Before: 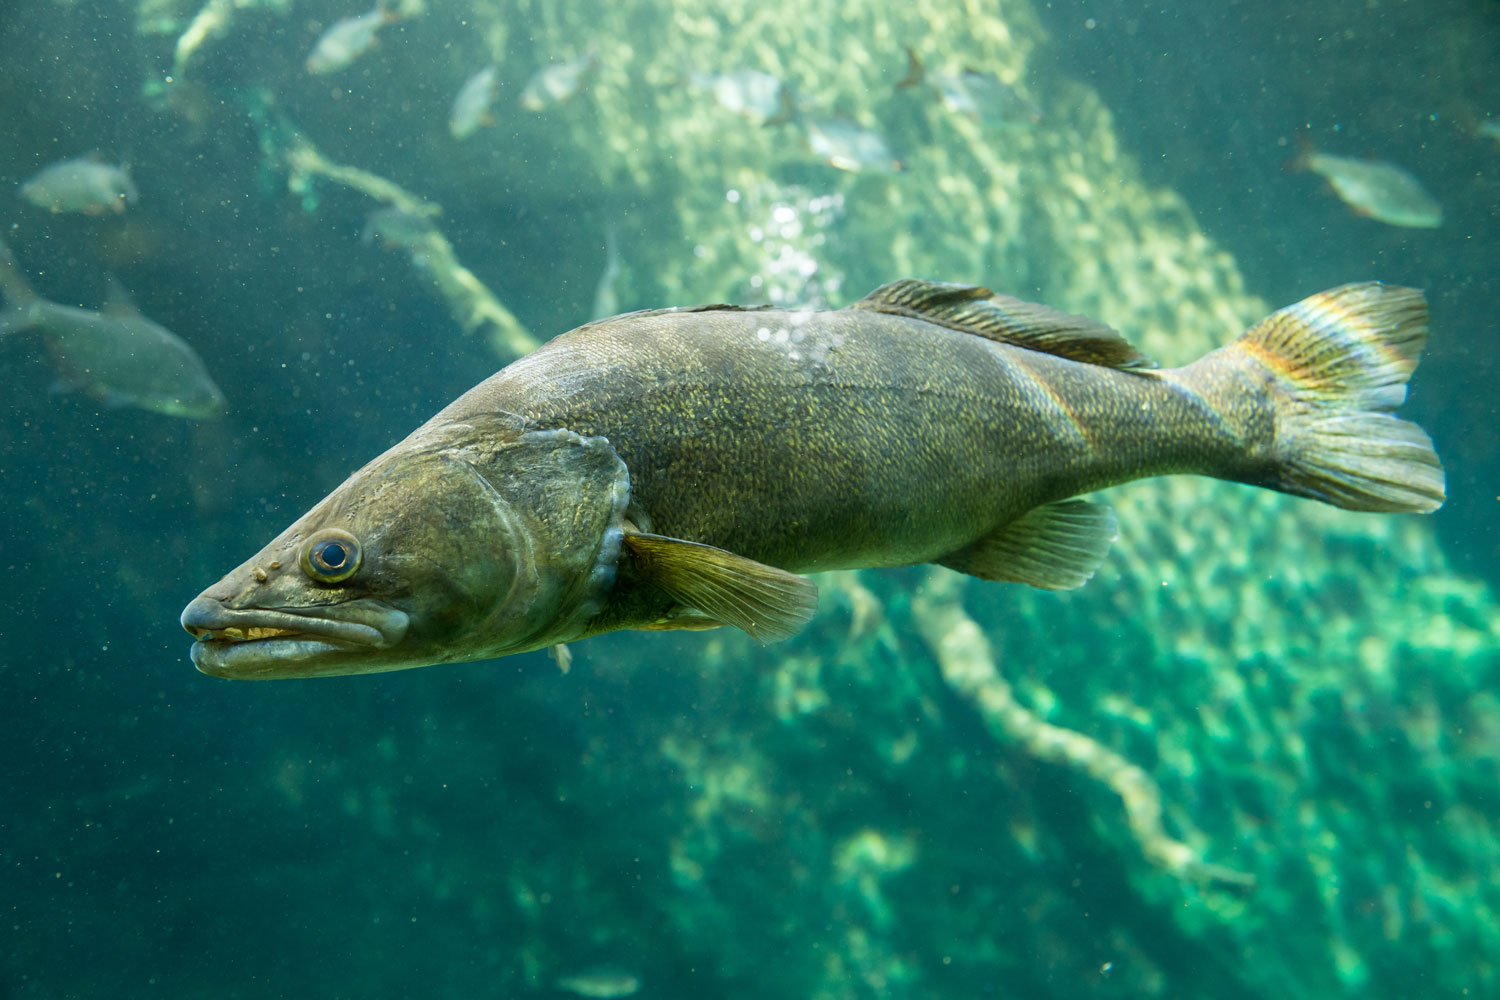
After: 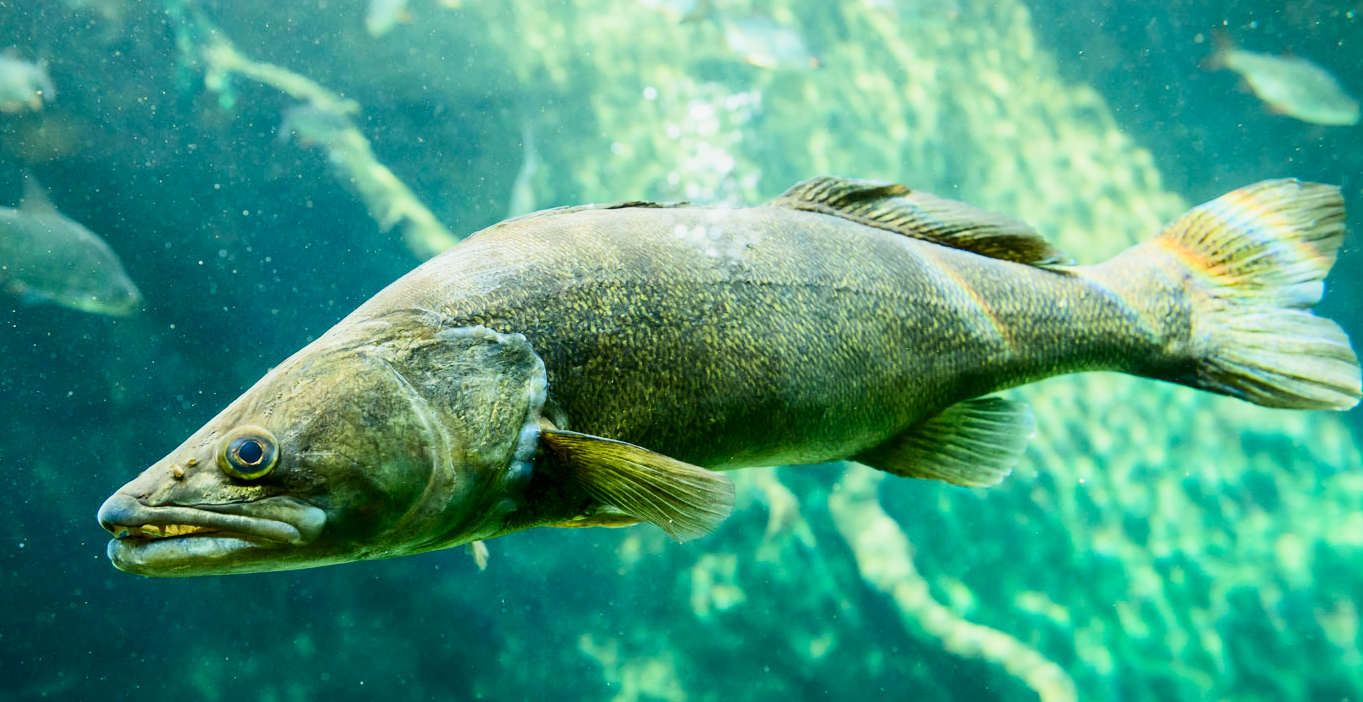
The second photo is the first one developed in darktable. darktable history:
contrast brightness saturation: contrast 0.21, brightness -0.11, saturation 0.21
crop: left 5.596%, top 10.314%, right 3.534%, bottom 19.395%
filmic rgb: black relative exposure -7.65 EV, white relative exposure 4.56 EV, hardness 3.61
exposure: exposure 1 EV, compensate highlight preservation false
